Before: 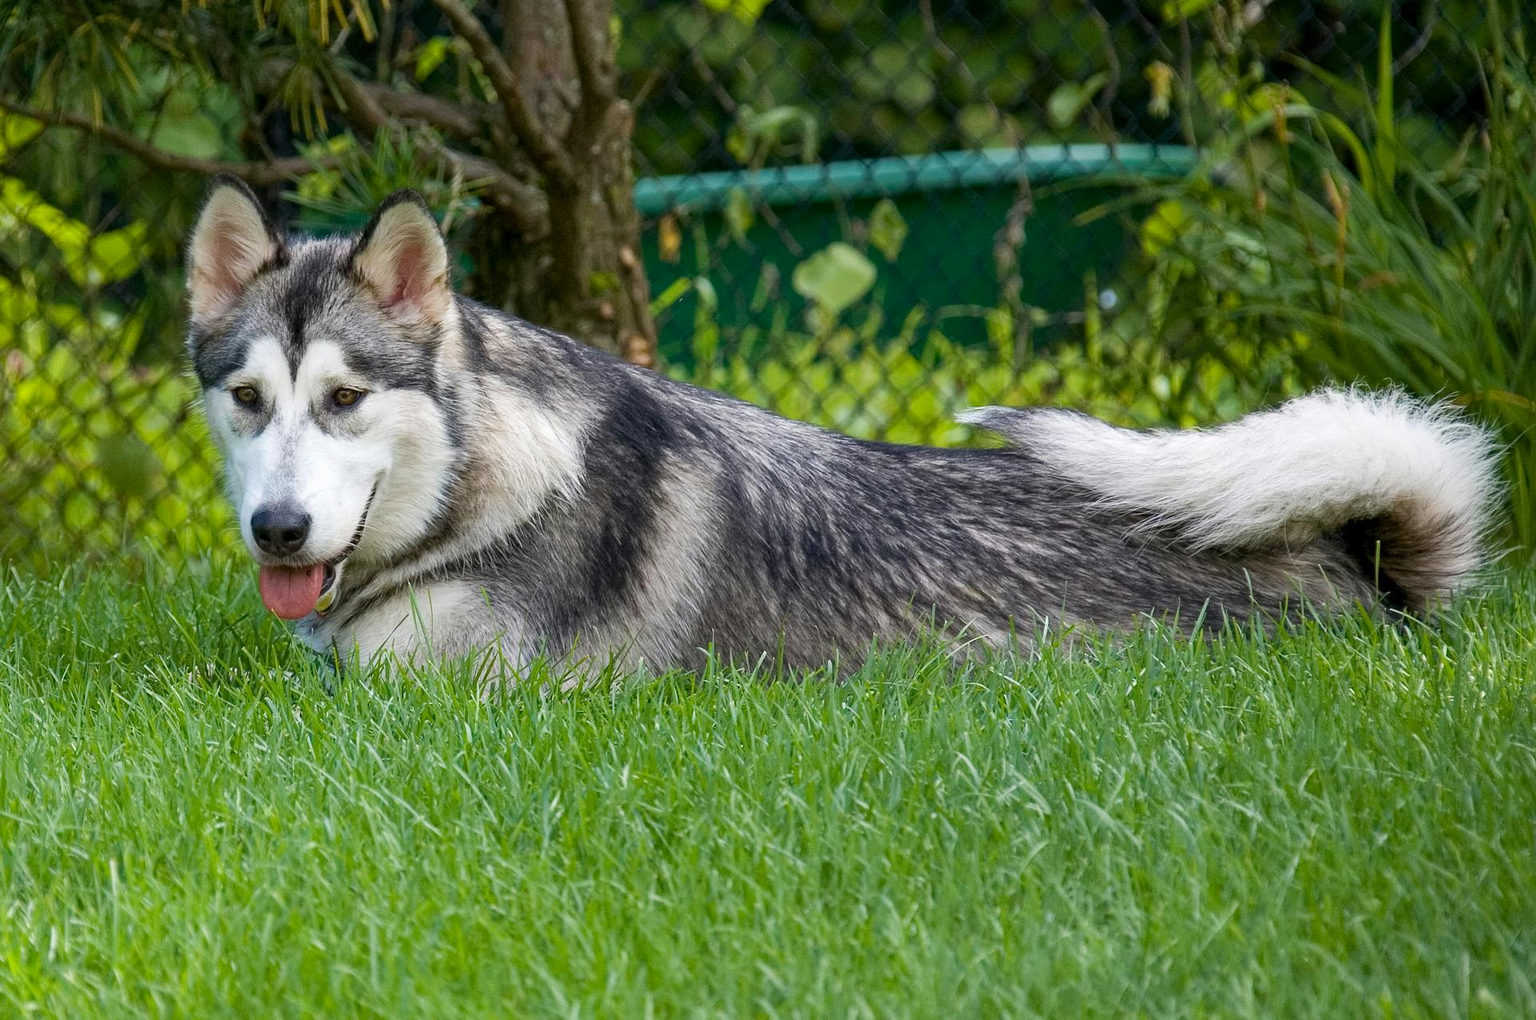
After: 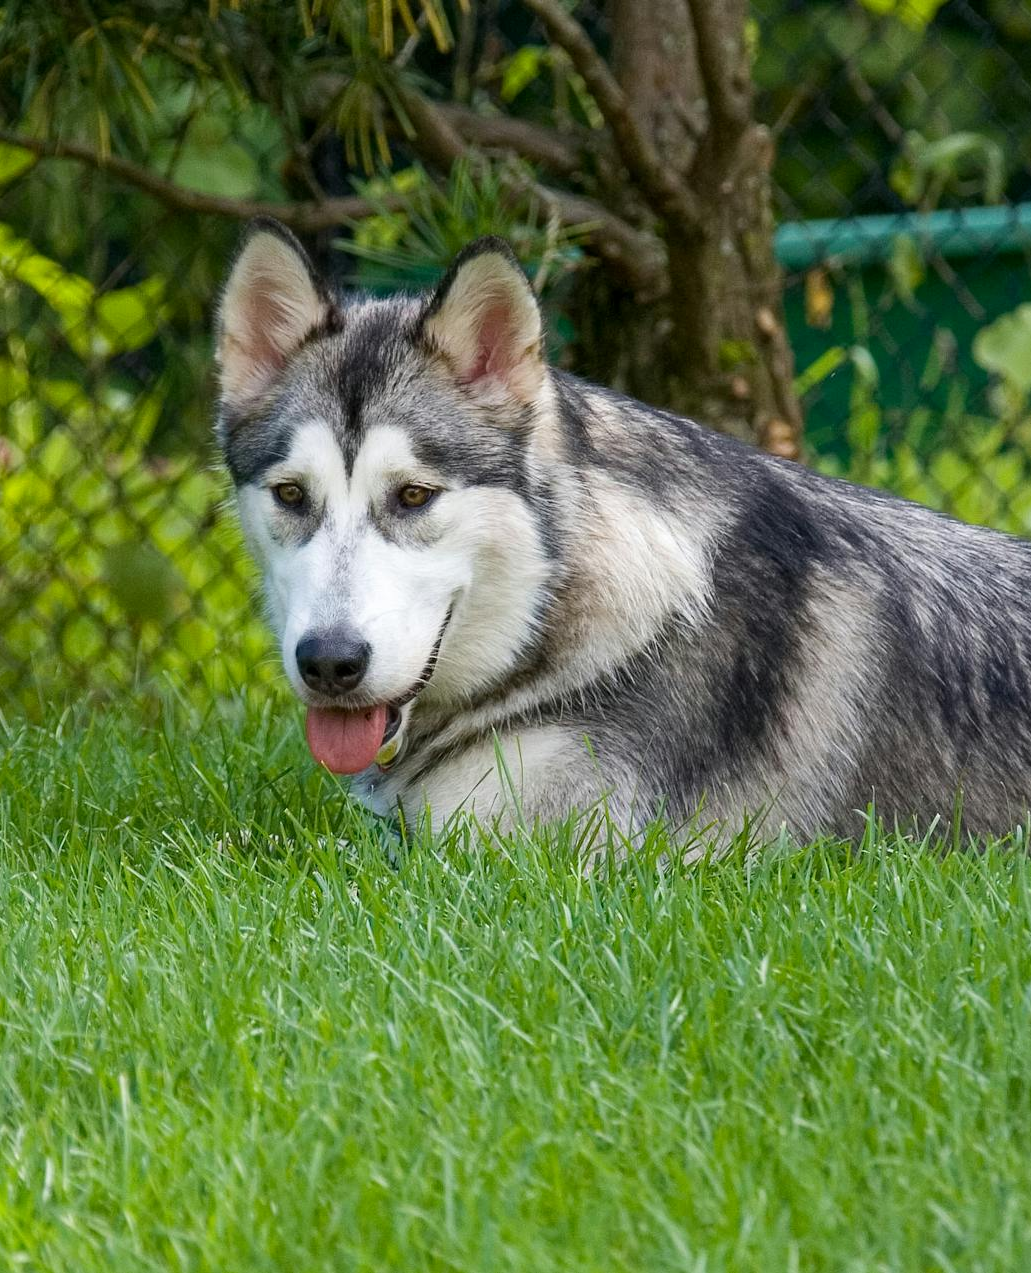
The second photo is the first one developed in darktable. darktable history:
crop: left 0.985%, right 45.273%, bottom 0.081%
